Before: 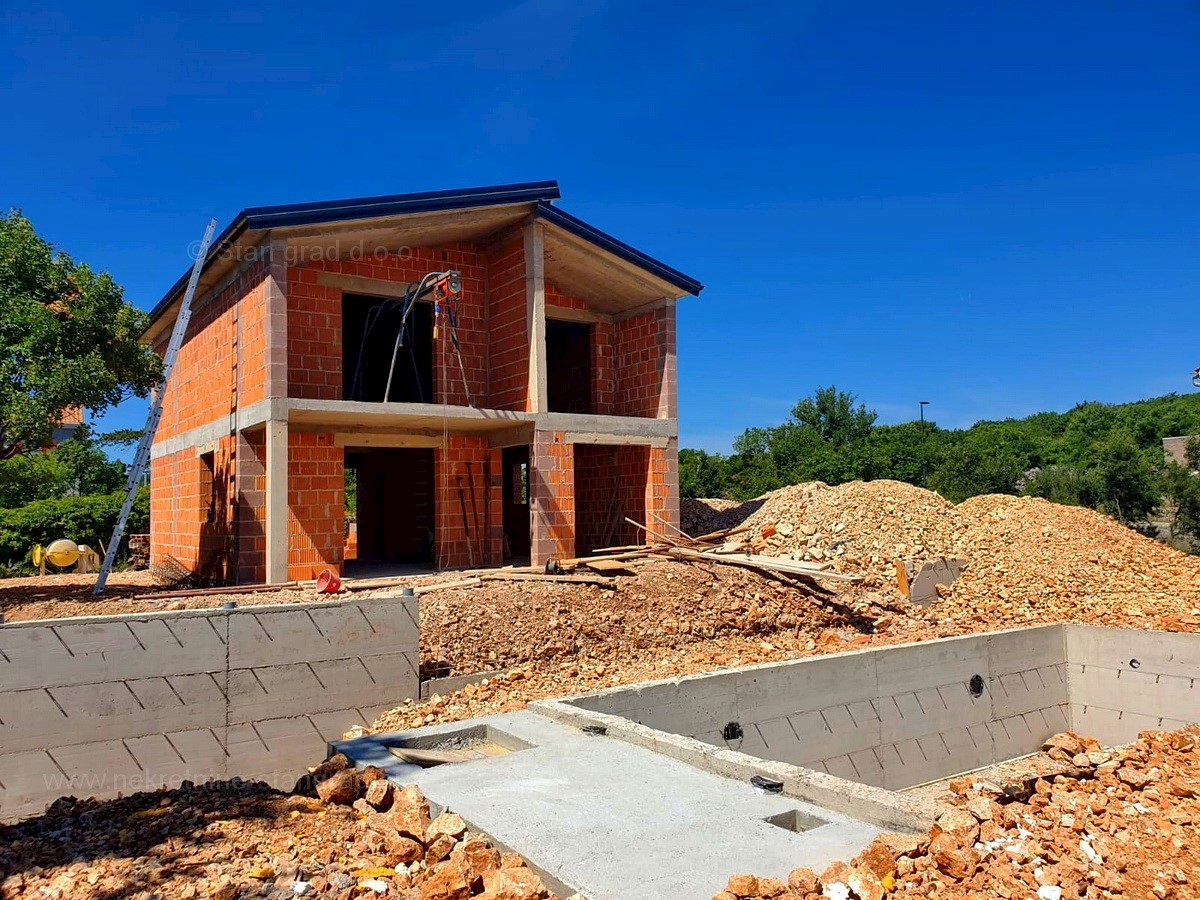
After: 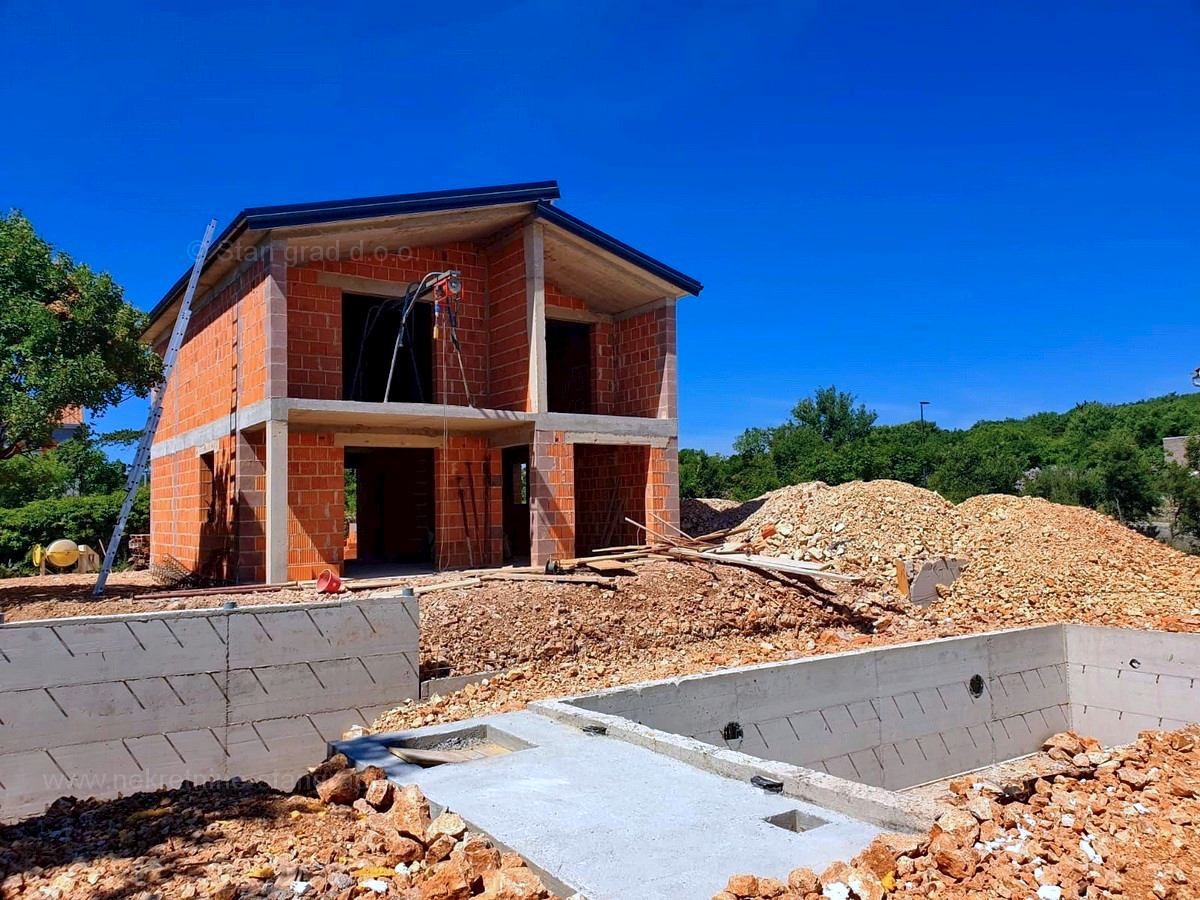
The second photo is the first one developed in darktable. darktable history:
color calibration: illuminant as shot in camera, x 0.37, y 0.382, temperature 4318.11 K
